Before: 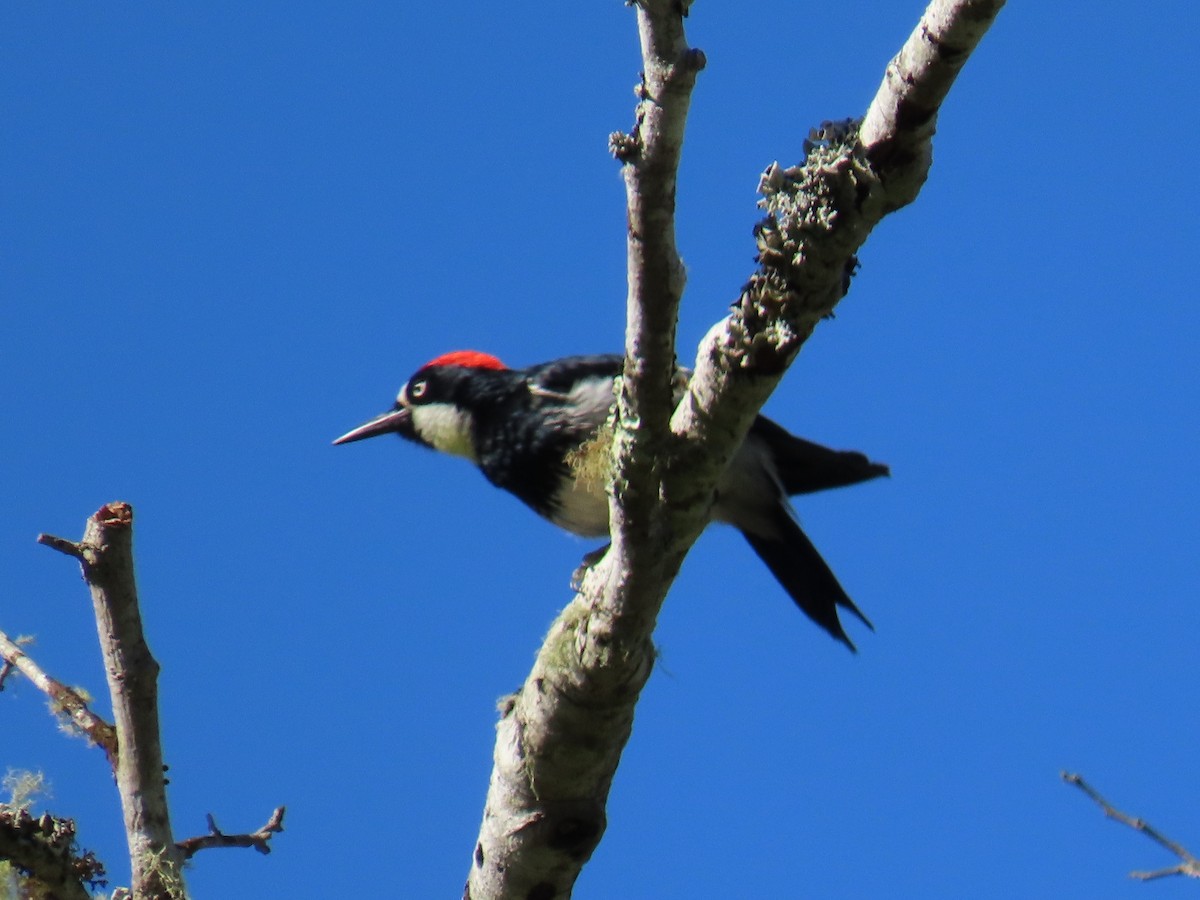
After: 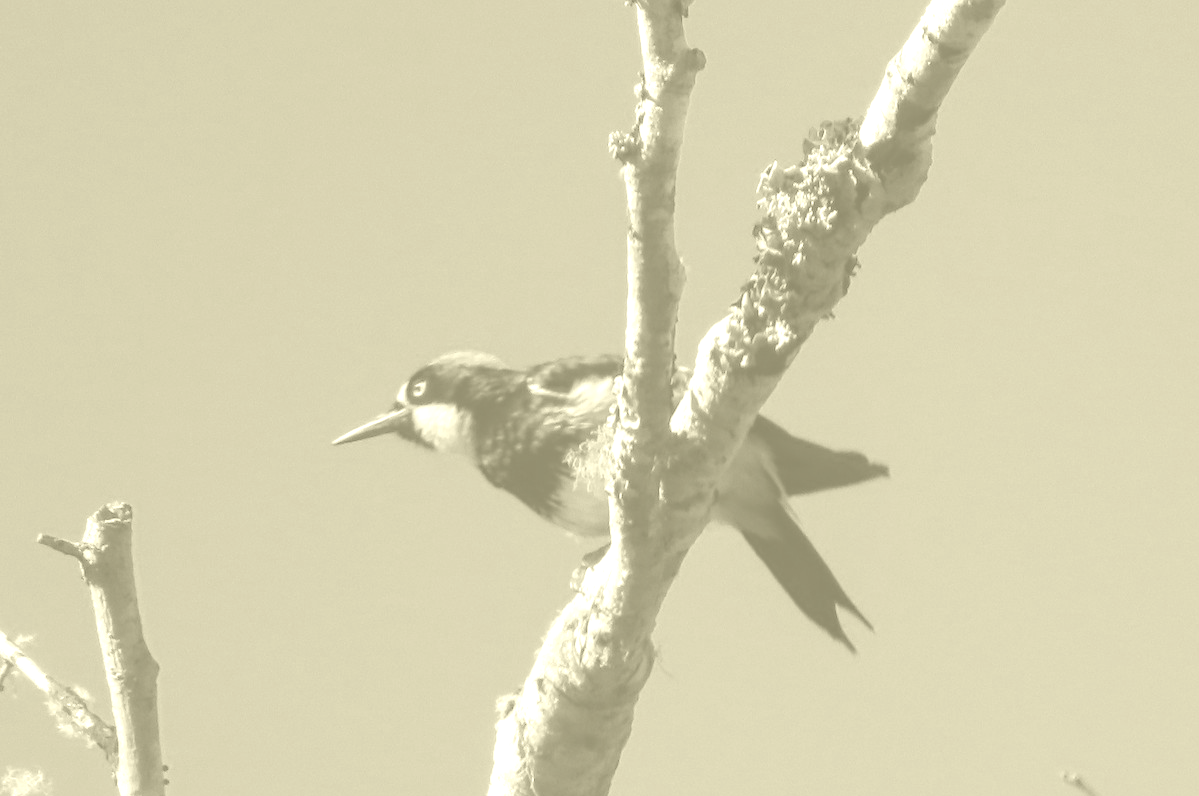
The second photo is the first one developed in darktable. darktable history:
exposure: black level correction 0.001, exposure 0.5 EV, compensate exposure bias true, compensate highlight preservation false
local contrast: detail 110%
crop and rotate: top 0%, bottom 11.49%
colorize: hue 43.2°, saturation 40%, version 1
color balance rgb: linear chroma grading › global chroma 25%, perceptual saturation grading › global saturation 45%, perceptual saturation grading › highlights -50%, perceptual saturation grading › shadows 30%, perceptual brilliance grading › global brilliance 18%, global vibrance 40%
